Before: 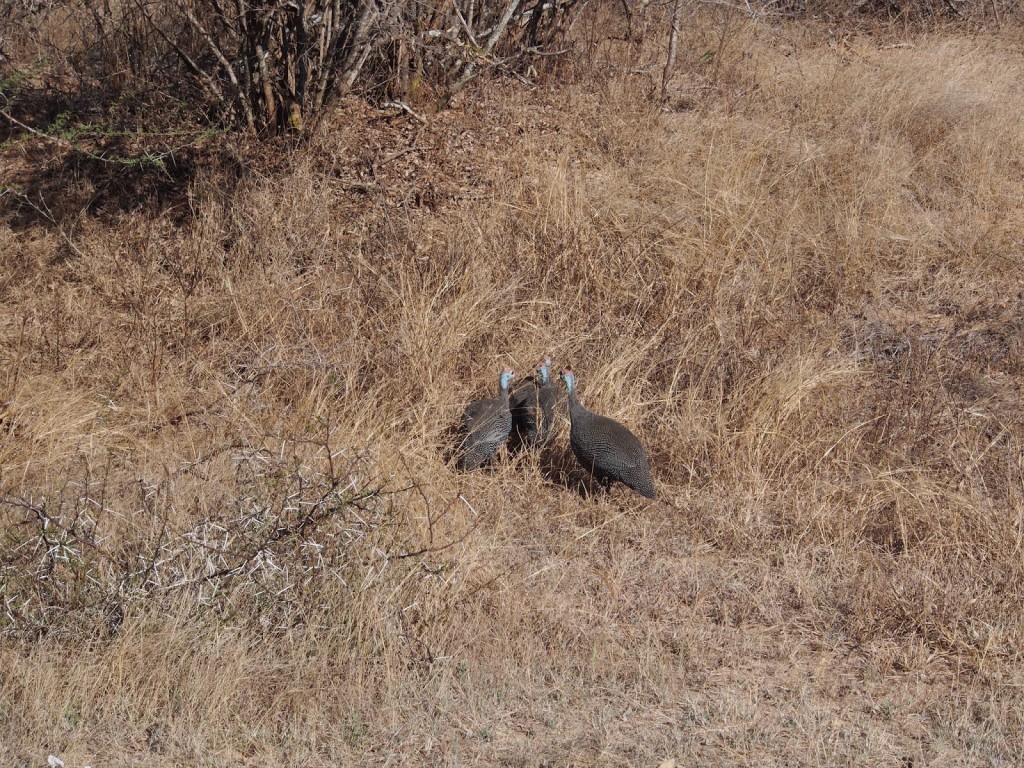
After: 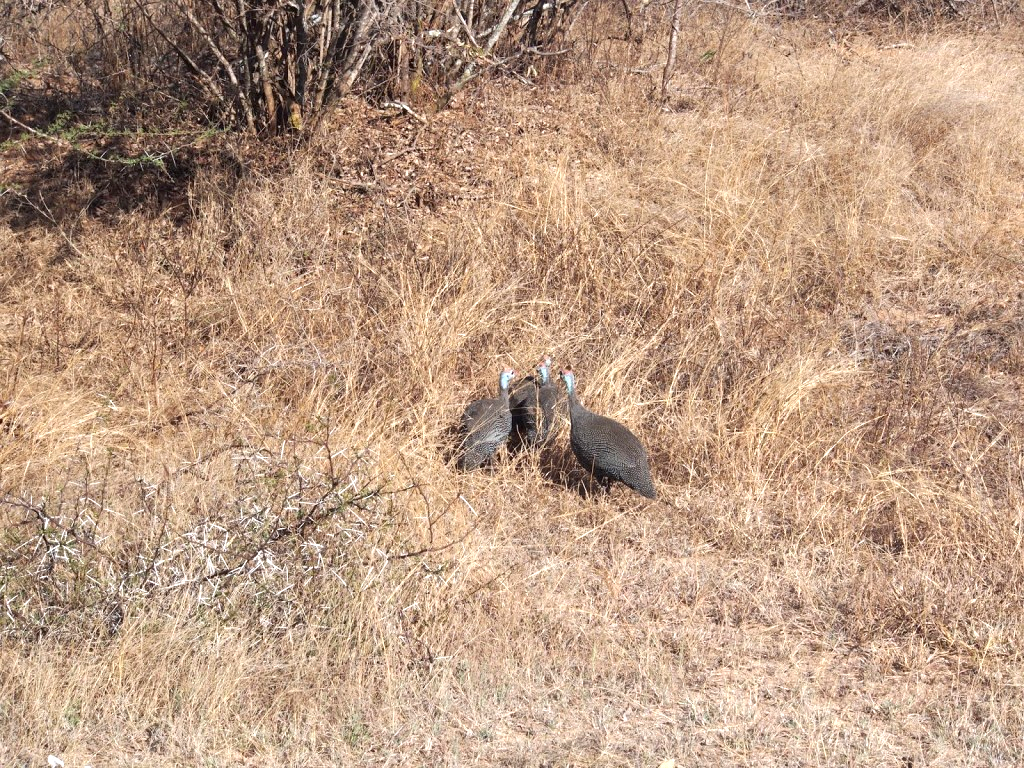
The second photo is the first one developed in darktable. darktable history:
base curve: preserve colors none
white balance: emerald 1
exposure: black level correction 0.001, exposure 0.955 EV, compensate exposure bias true, compensate highlight preservation false
